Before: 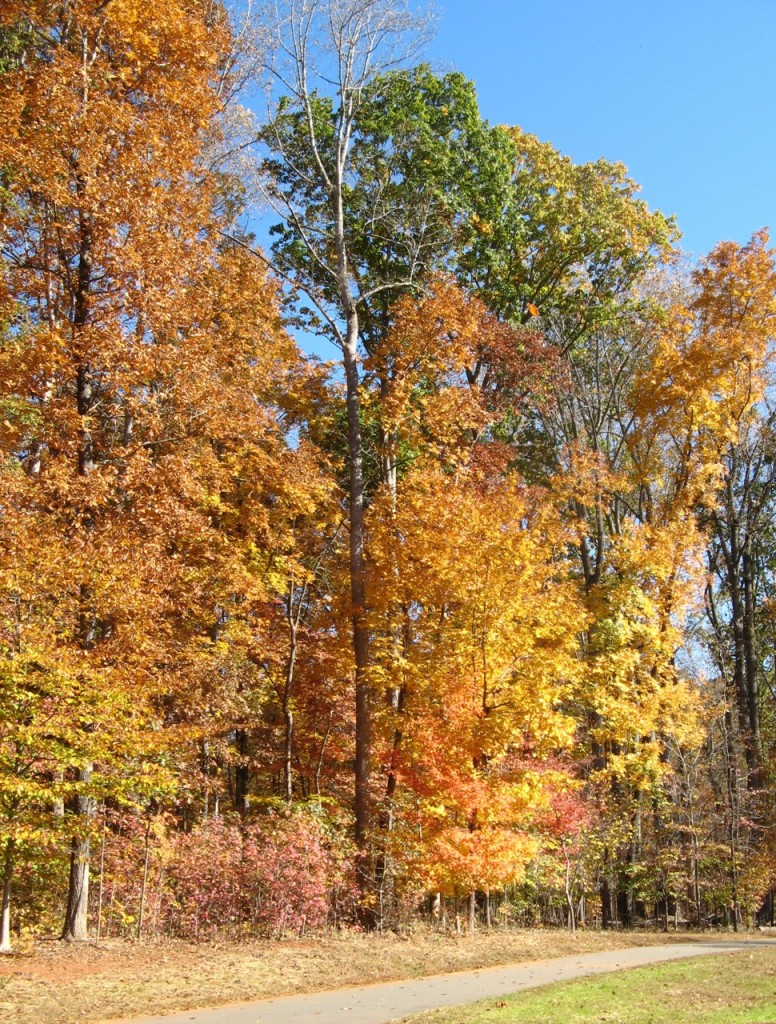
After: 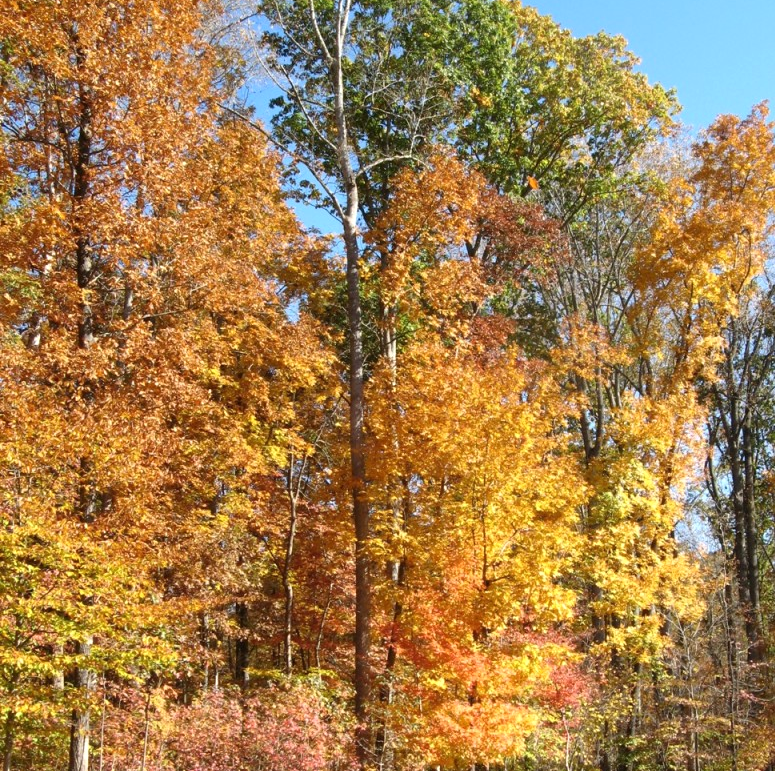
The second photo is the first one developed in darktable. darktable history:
exposure: exposure 0.174 EV, compensate exposure bias true, compensate highlight preservation false
crop and rotate: top 12.405%, bottom 12.232%
